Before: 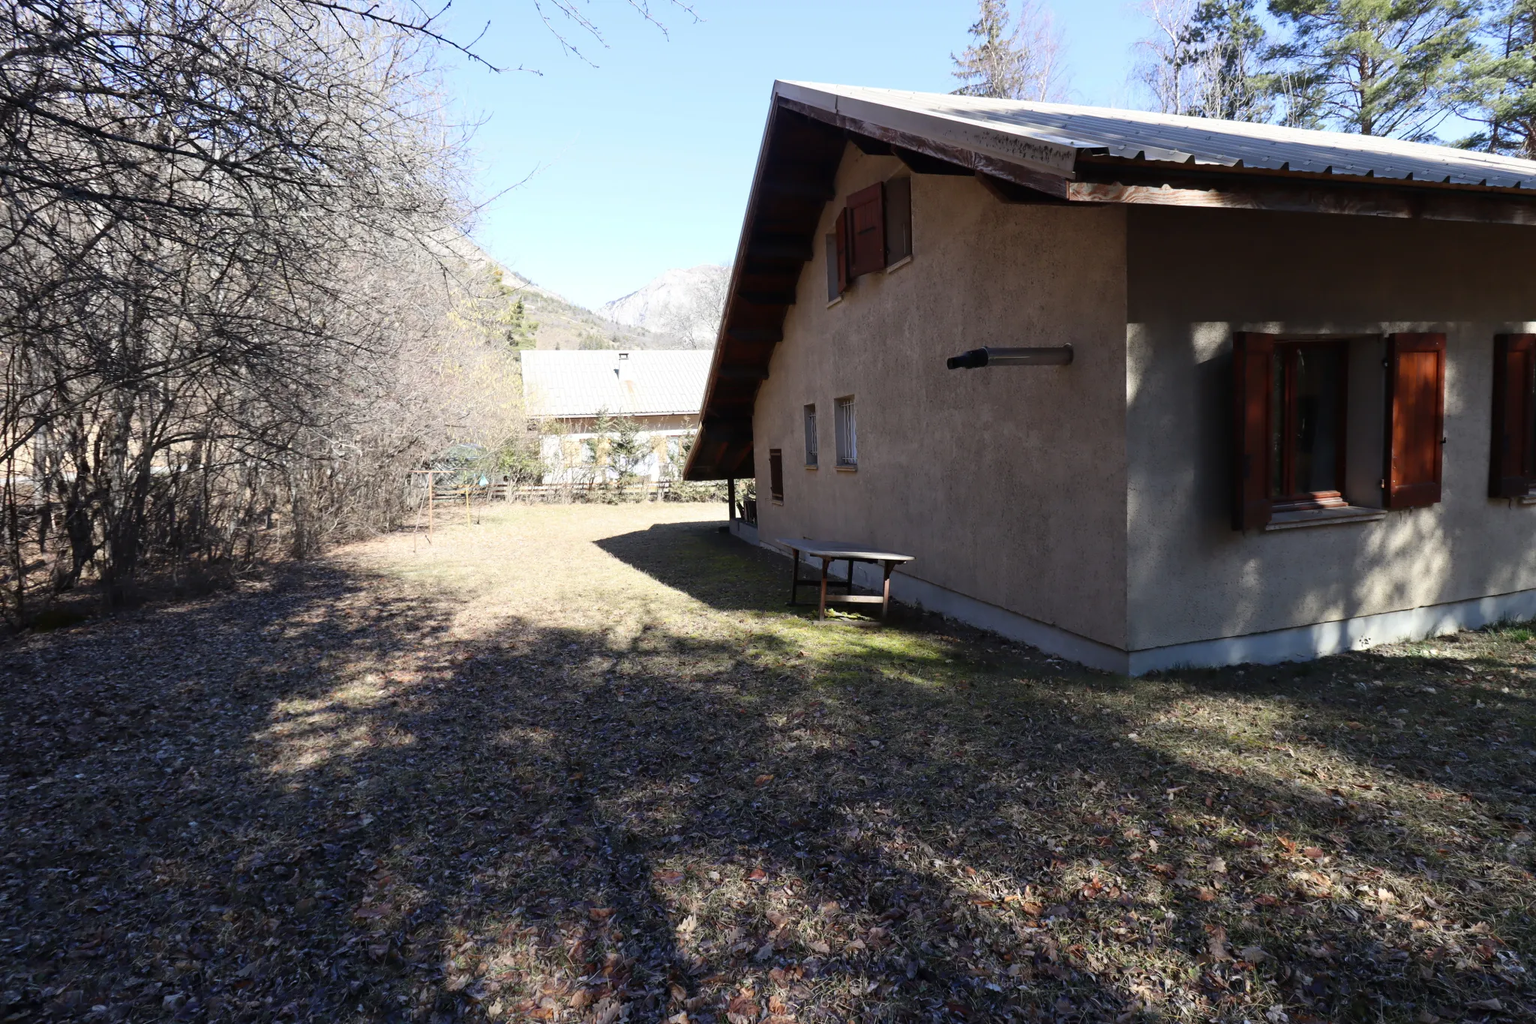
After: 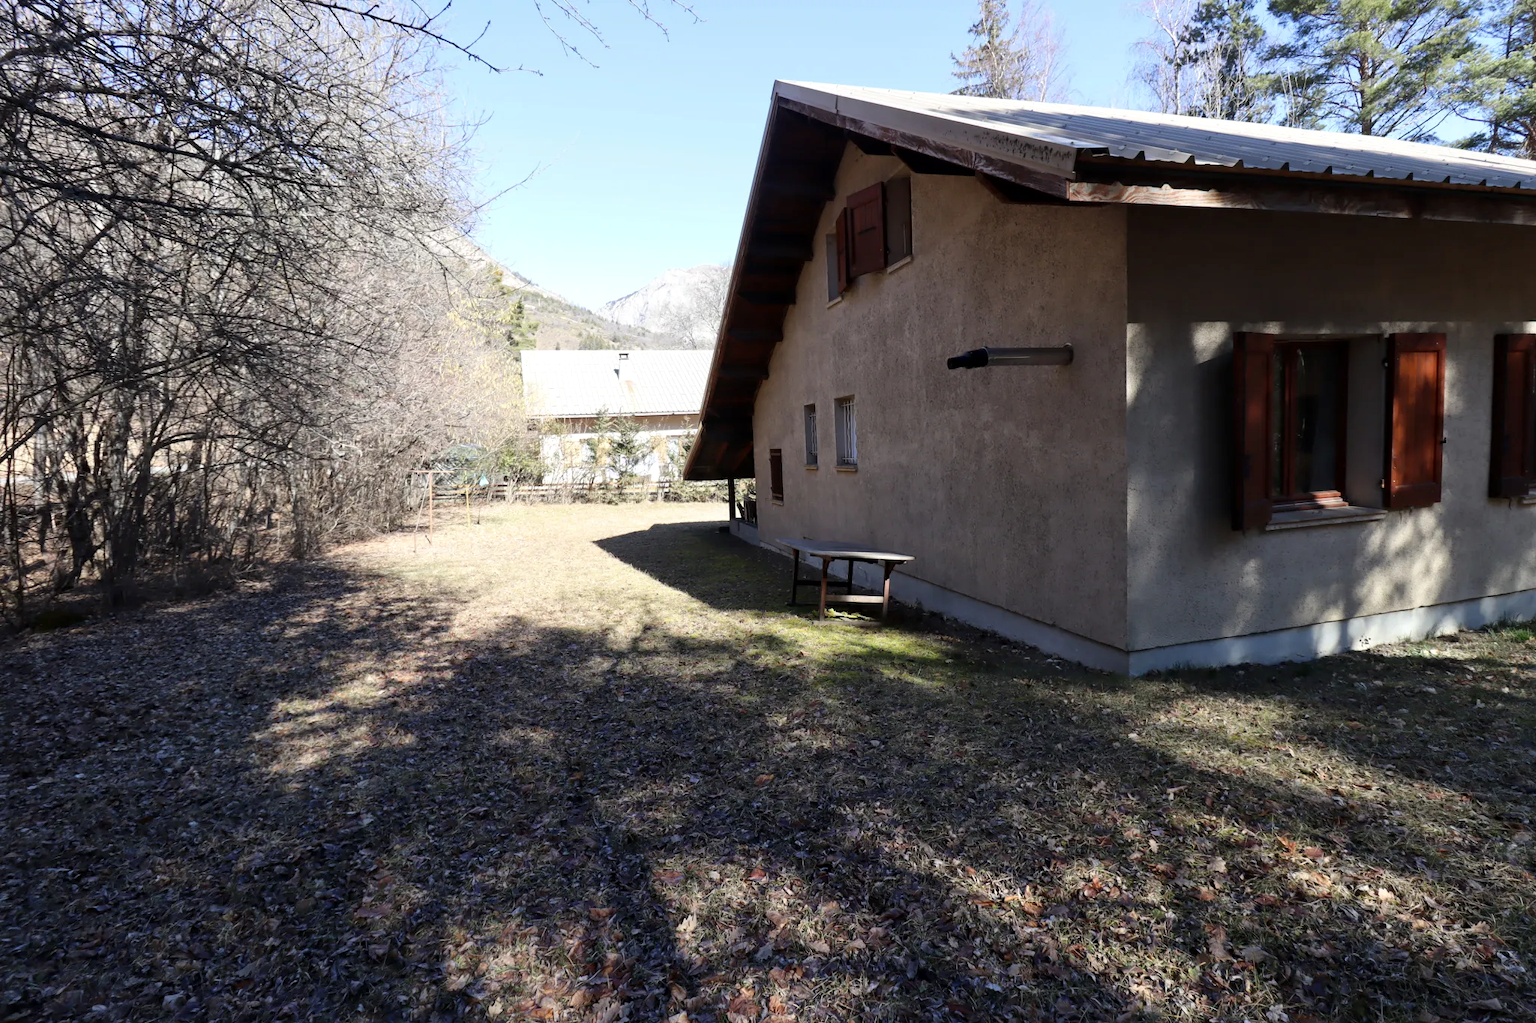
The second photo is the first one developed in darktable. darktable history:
local contrast: mode bilateral grid, contrast 19, coarseness 50, detail 121%, midtone range 0.2
